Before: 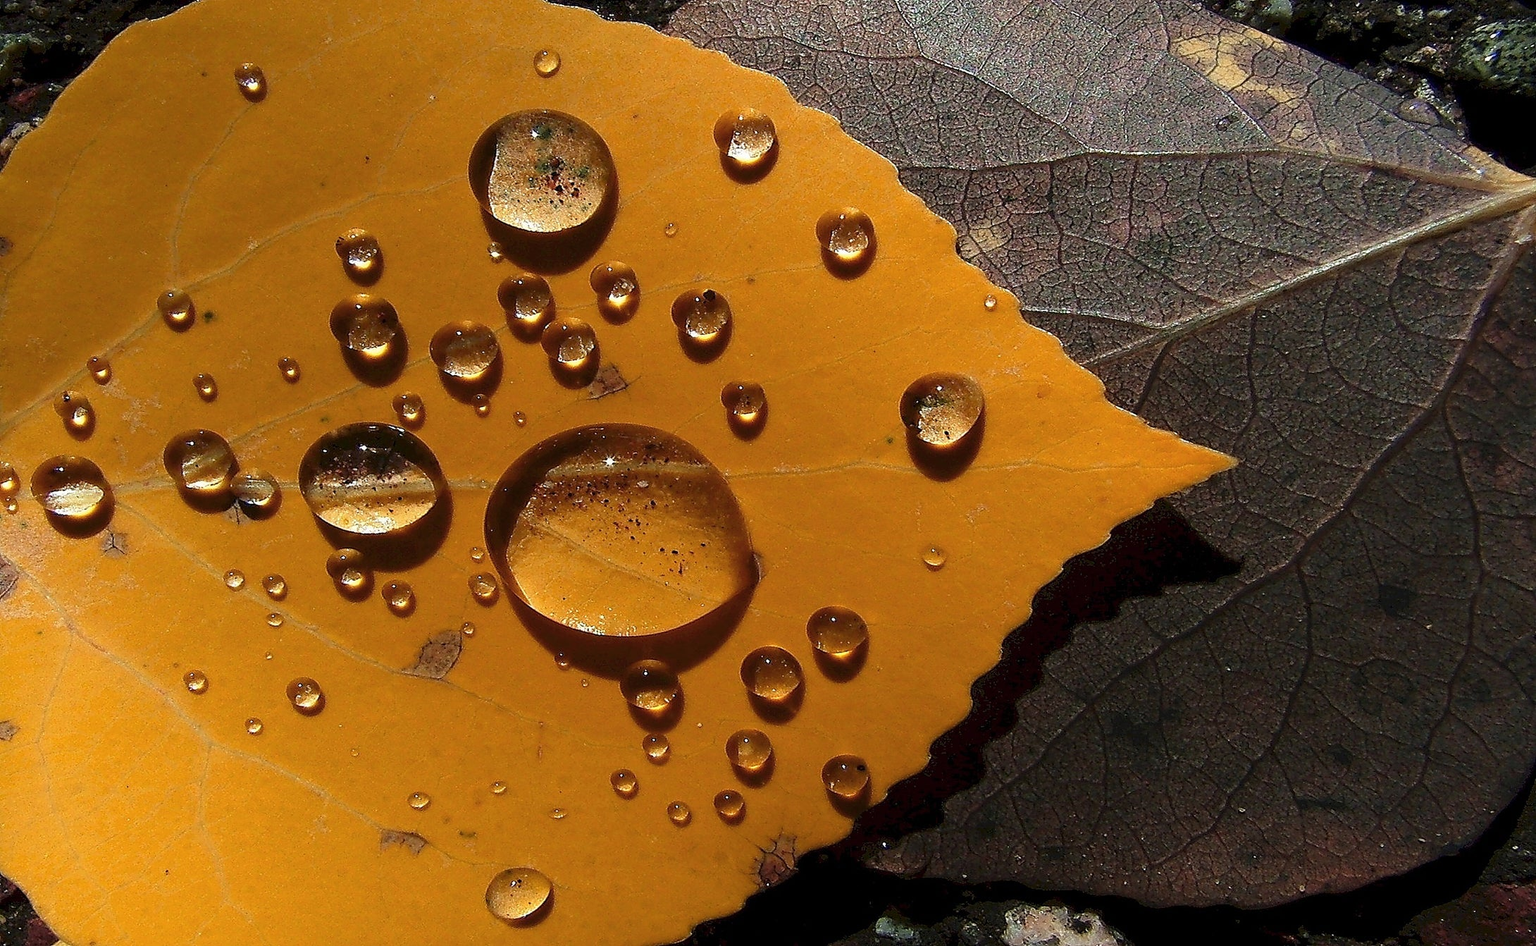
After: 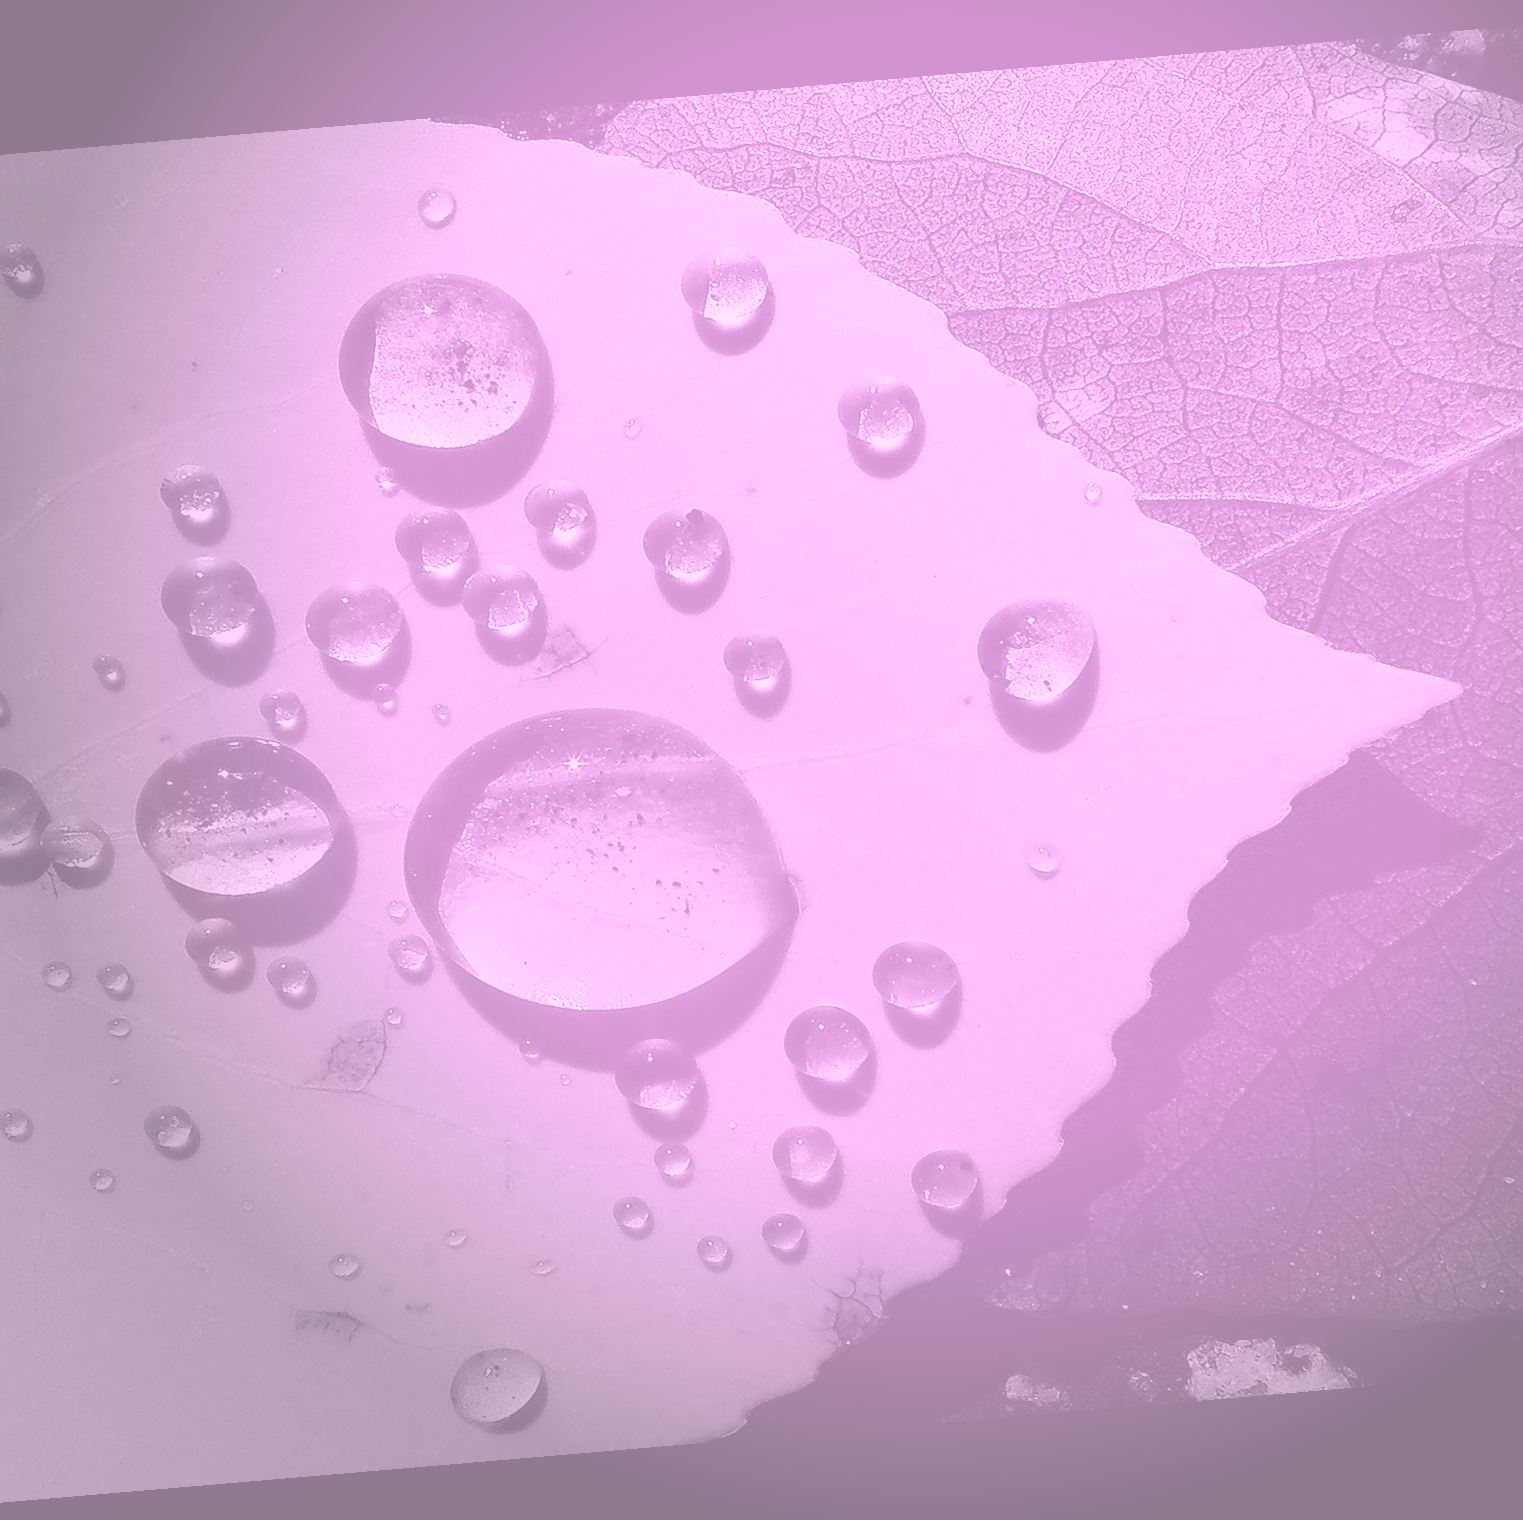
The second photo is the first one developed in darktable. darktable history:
vignetting: fall-off start 73.57%, center (0.22, -0.235)
crop and rotate: left 15.055%, right 18.278%
tone curve: curves: ch0 [(0, 0.012) (0.036, 0.035) (0.274, 0.288) (0.504, 0.536) (0.844, 0.84) (1, 0.983)]; ch1 [(0, 0) (0.389, 0.403) (0.462, 0.486) (0.499, 0.498) (0.511, 0.502) (0.536, 0.547) (0.567, 0.588) (0.626, 0.645) (0.749, 0.781) (1, 1)]; ch2 [(0, 0) (0.457, 0.486) (0.5, 0.5) (0.56, 0.551) (0.615, 0.607) (0.704, 0.732) (1, 1)], color space Lab, independent channels, preserve colors none
rotate and perspective: rotation -4.86°, automatic cropping off
contrast brightness saturation: contrast 0.16, saturation 0.32
colorize: hue 331.2°, saturation 75%, source mix 30.28%, lightness 70.52%, version 1
